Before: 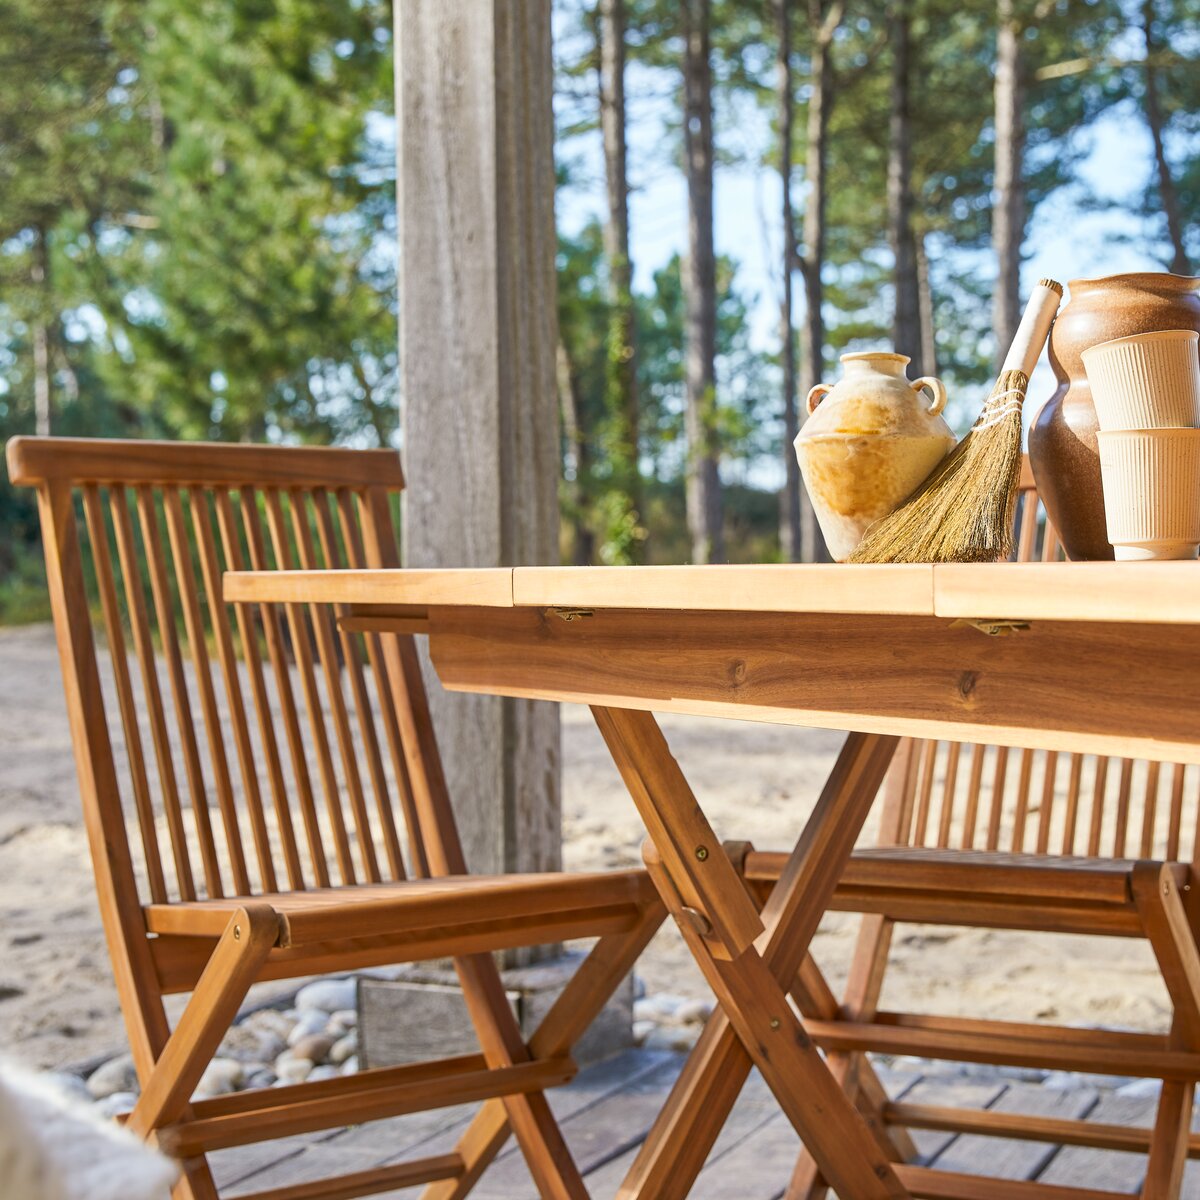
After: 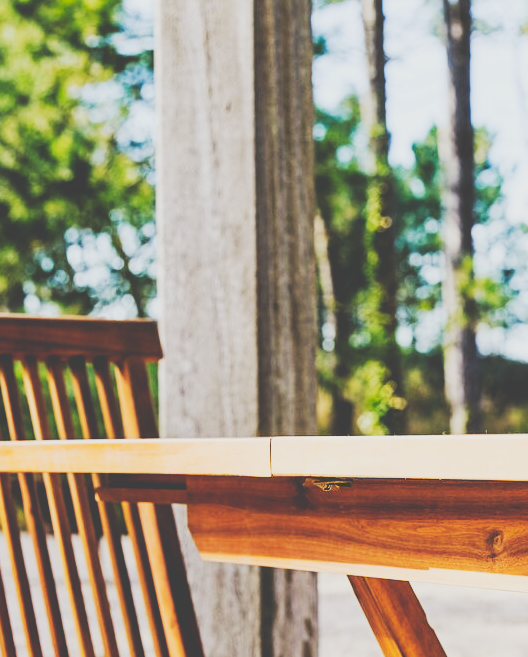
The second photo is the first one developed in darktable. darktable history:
crop: left 20.248%, top 10.86%, right 35.675%, bottom 34.321%
filmic rgb: black relative exposure -5 EV, hardness 2.88, contrast 1.3, highlights saturation mix -30%
tone curve: curves: ch0 [(0, 0) (0.003, 0.26) (0.011, 0.26) (0.025, 0.26) (0.044, 0.257) (0.069, 0.257) (0.1, 0.257) (0.136, 0.255) (0.177, 0.258) (0.224, 0.272) (0.277, 0.294) (0.335, 0.346) (0.399, 0.422) (0.468, 0.536) (0.543, 0.657) (0.623, 0.757) (0.709, 0.823) (0.801, 0.872) (0.898, 0.92) (1, 1)], preserve colors none
